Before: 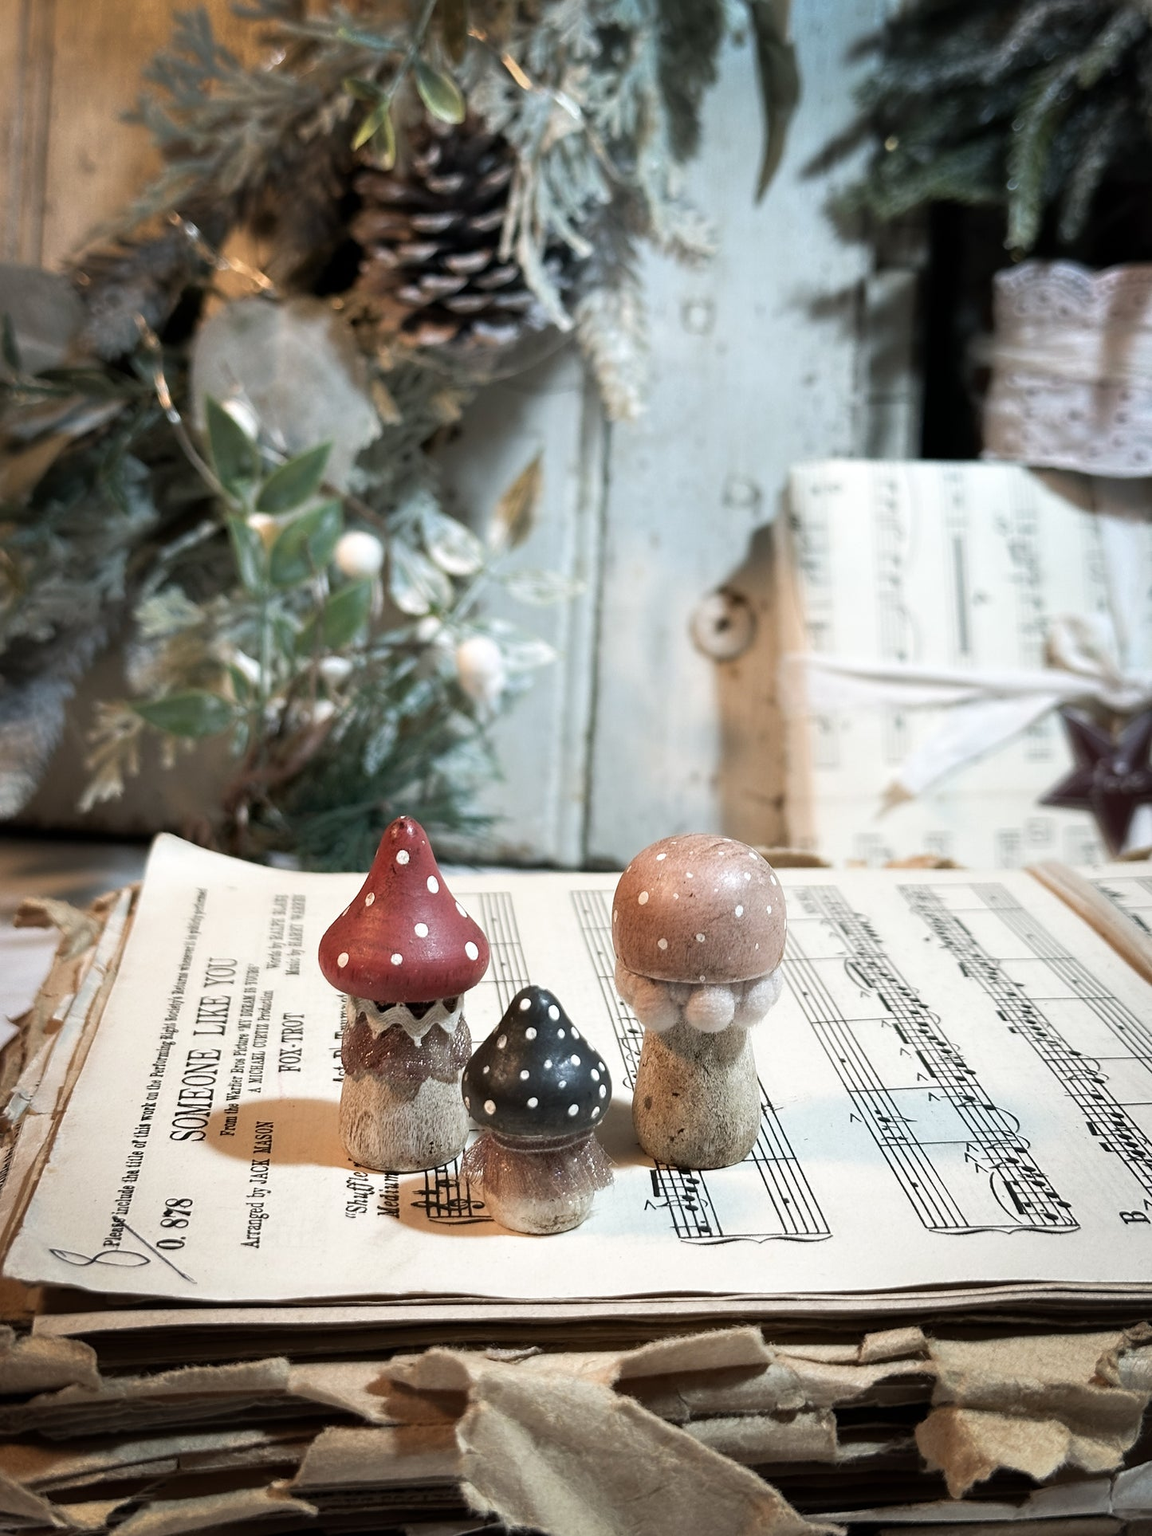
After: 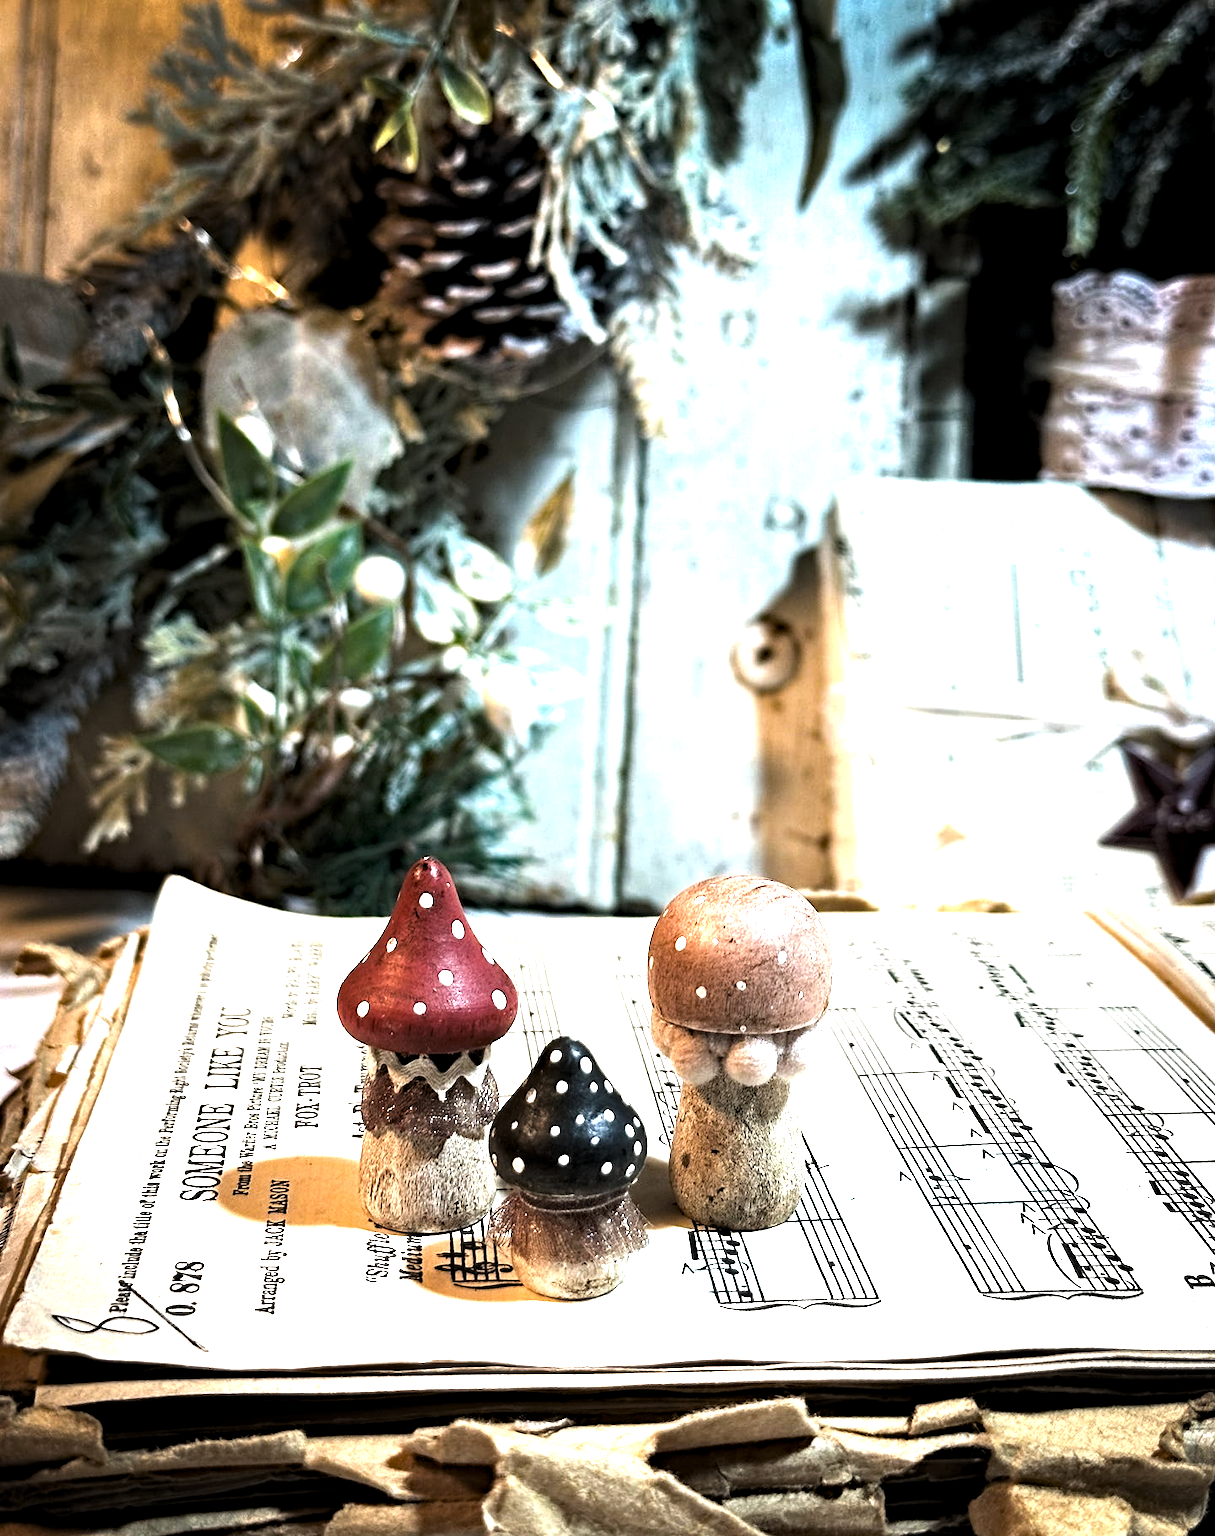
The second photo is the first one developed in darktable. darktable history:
haze removal: strength 0.5, distance 0.43, compatibility mode true, adaptive false
crop: top 0.448%, right 0.264%, bottom 5.045%
levels: levels [0.044, 0.475, 0.791]
exposure: black level correction 0.001, exposure 0.5 EV, compensate exposure bias true, compensate highlight preservation false
